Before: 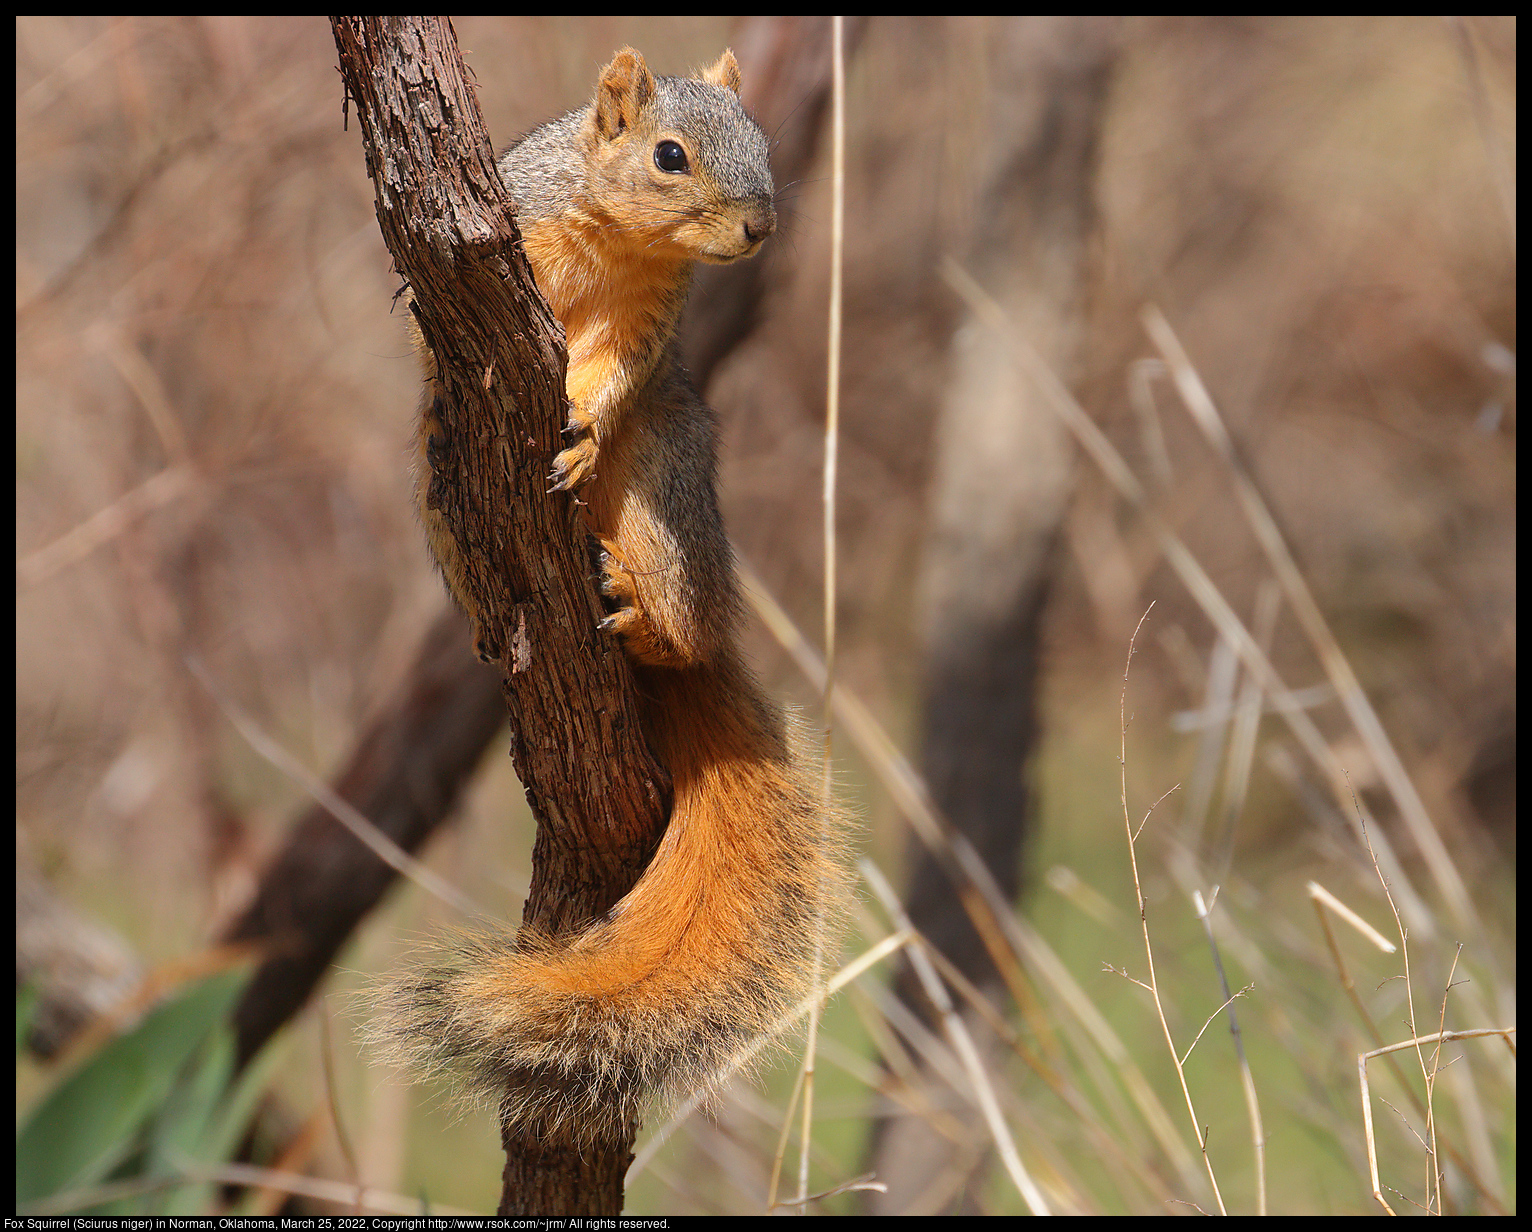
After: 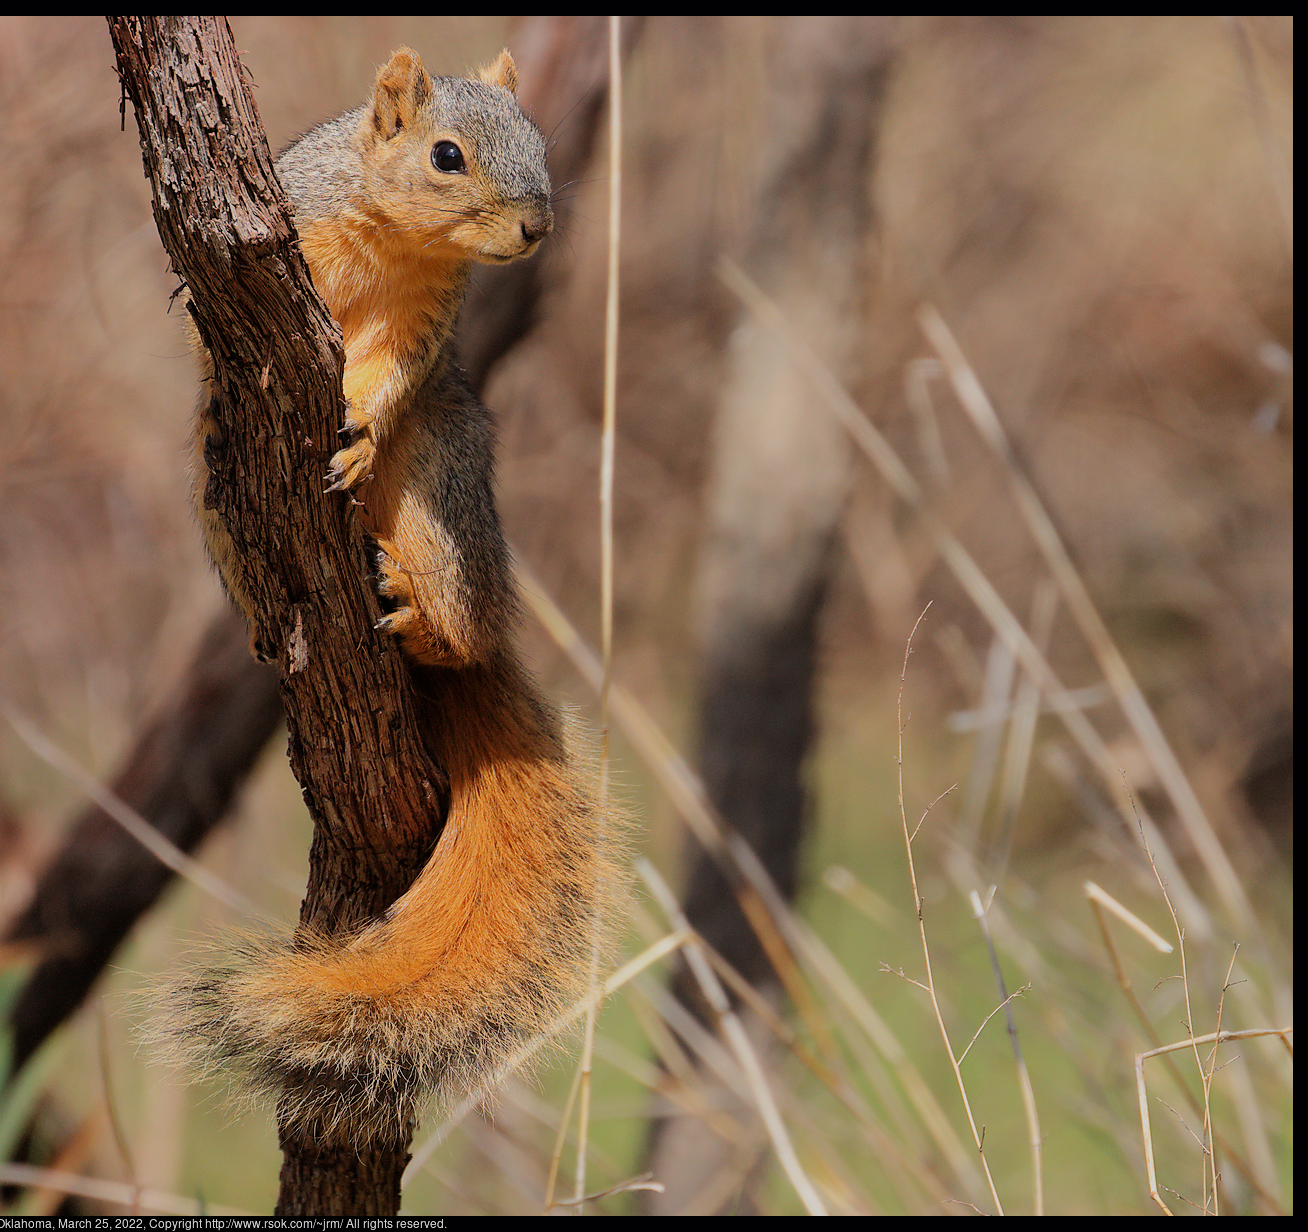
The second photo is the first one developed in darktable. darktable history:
filmic rgb: black relative exposure -7.48 EV, white relative exposure 4.83 EV, hardness 3.4, color science v6 (2022)
crop and rotate: left 14.584%
